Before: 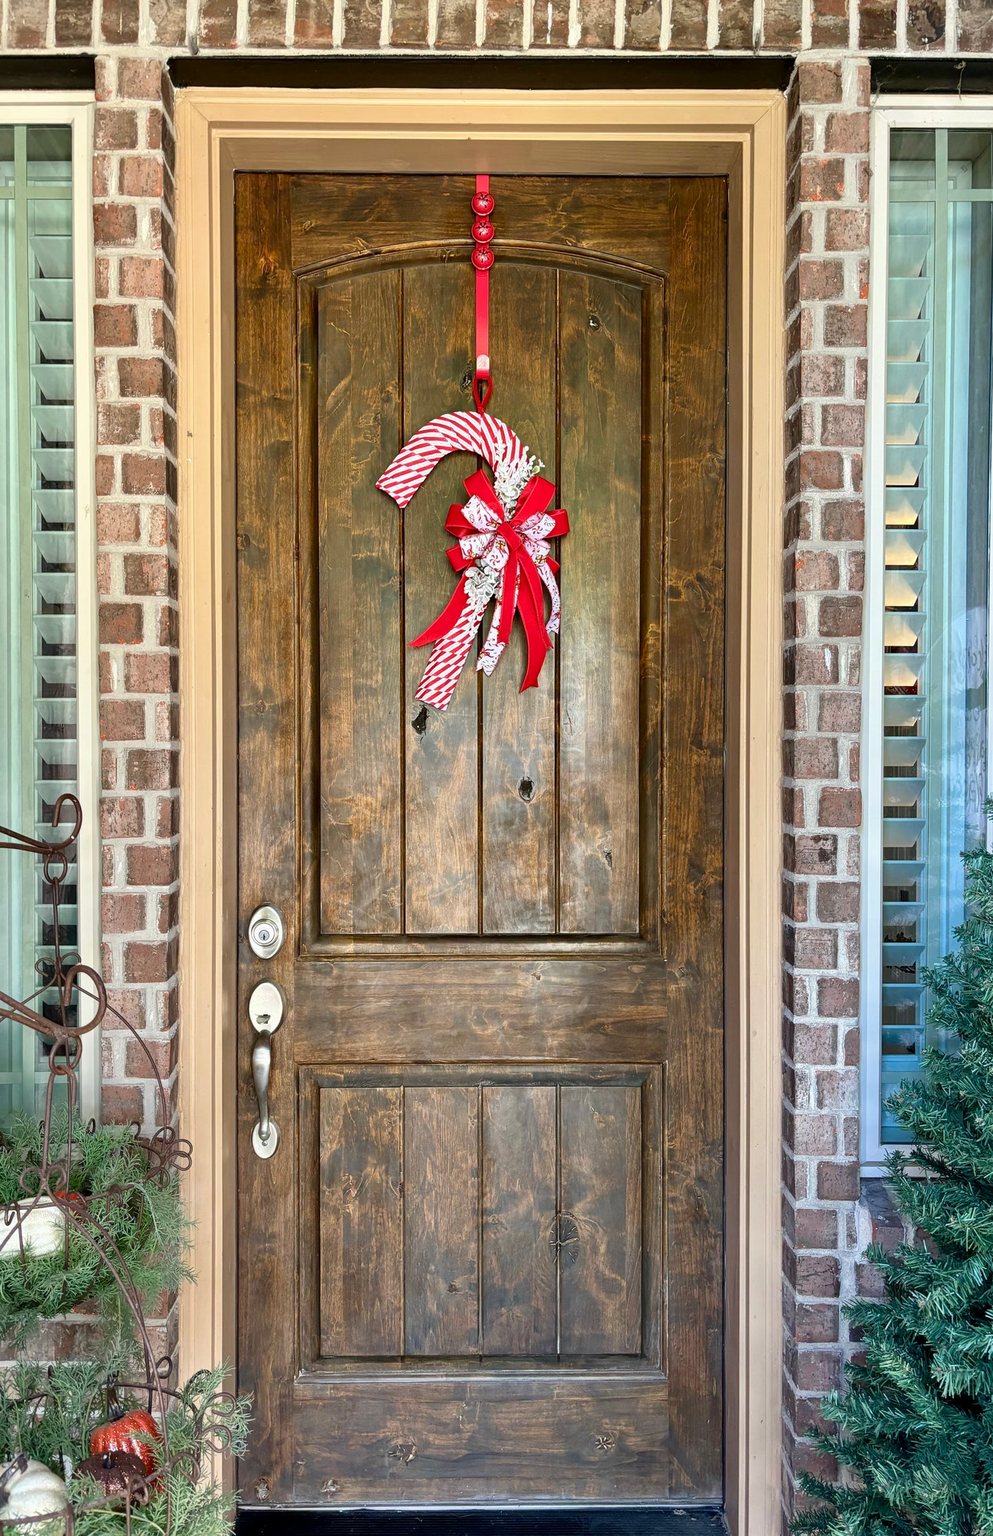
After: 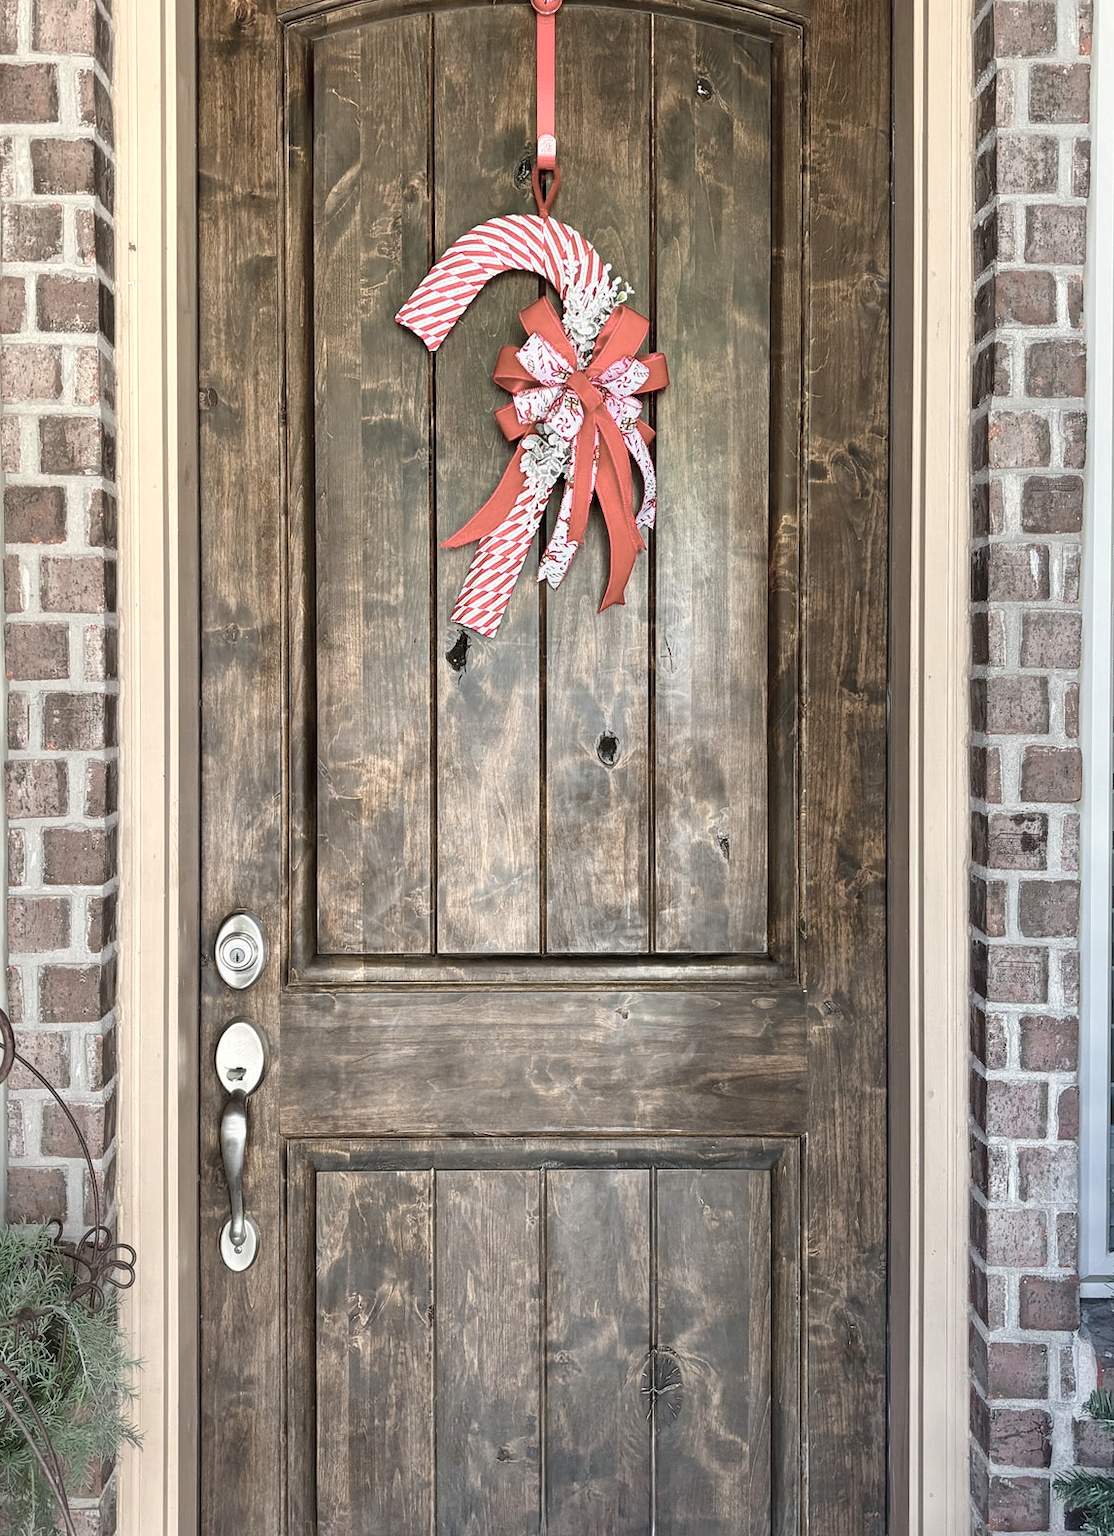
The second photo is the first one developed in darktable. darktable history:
color zones: curves: ch0 [(0, 0.6) (0.129, 0.585) (0.193, 0.596) (0.429, 0.5) (0.571, 0.5) (0.714, 0.5) (0.857, 0.5) (1, 0.6)]; ch1 [(0, 0.453) (0.112, 0.245) (0.213, 0.252) (0.429, 0.233) (0.571, 0.231) (0.683, 0.242) (0.857, 0.296) (1, 0.453)]
crop: left 9.712%, top 16.928%, right 10.845%, bottom 12.332%
